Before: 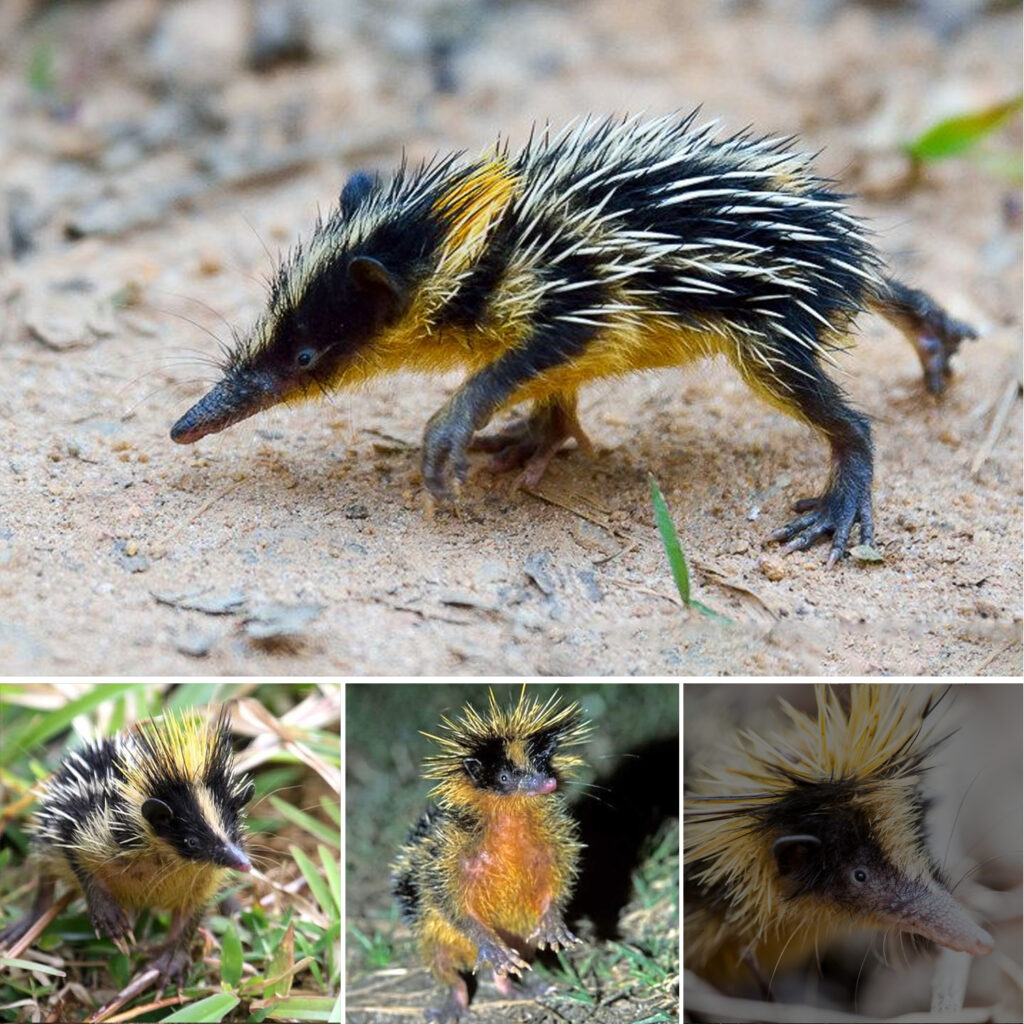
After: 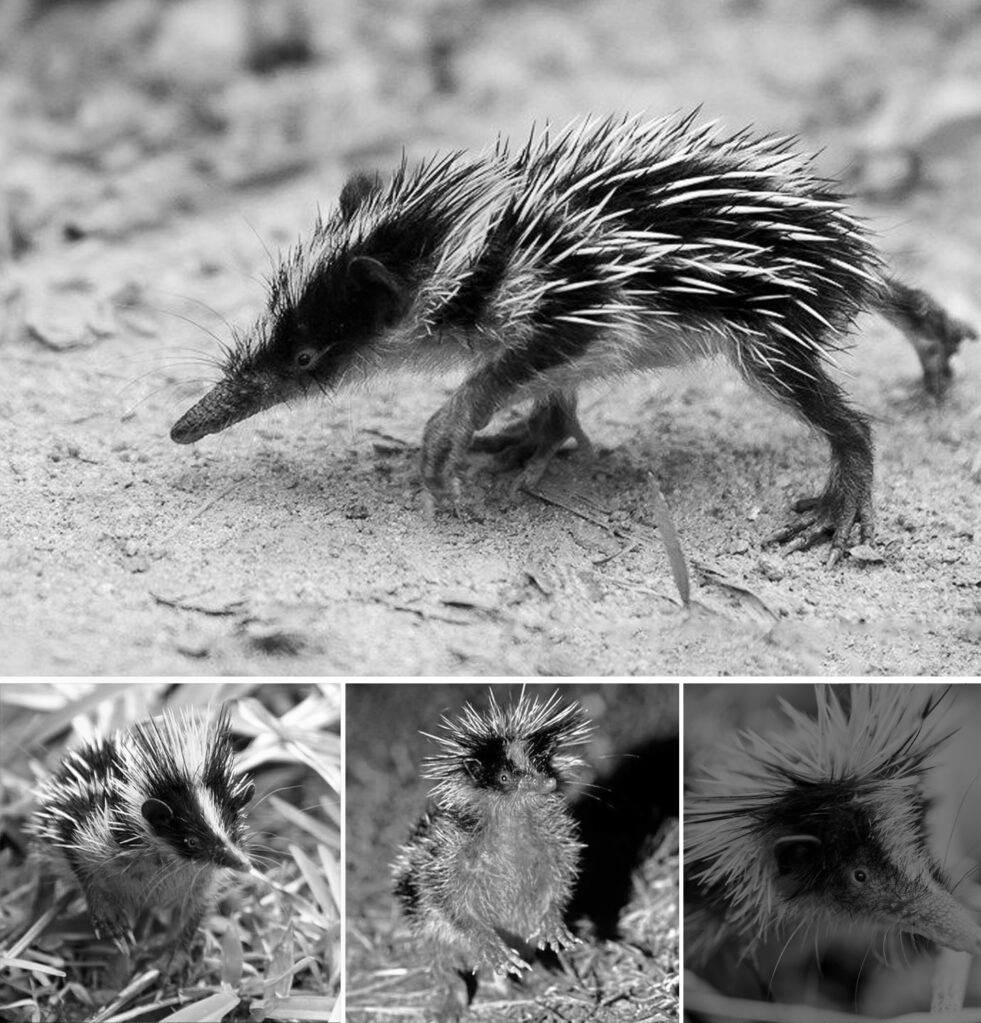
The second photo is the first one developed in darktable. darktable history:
monochrome: size 1
contrast brightness saturation: contrast 0.08, saturation 0.2
crop: right 4.126%, bottom 0.031%
